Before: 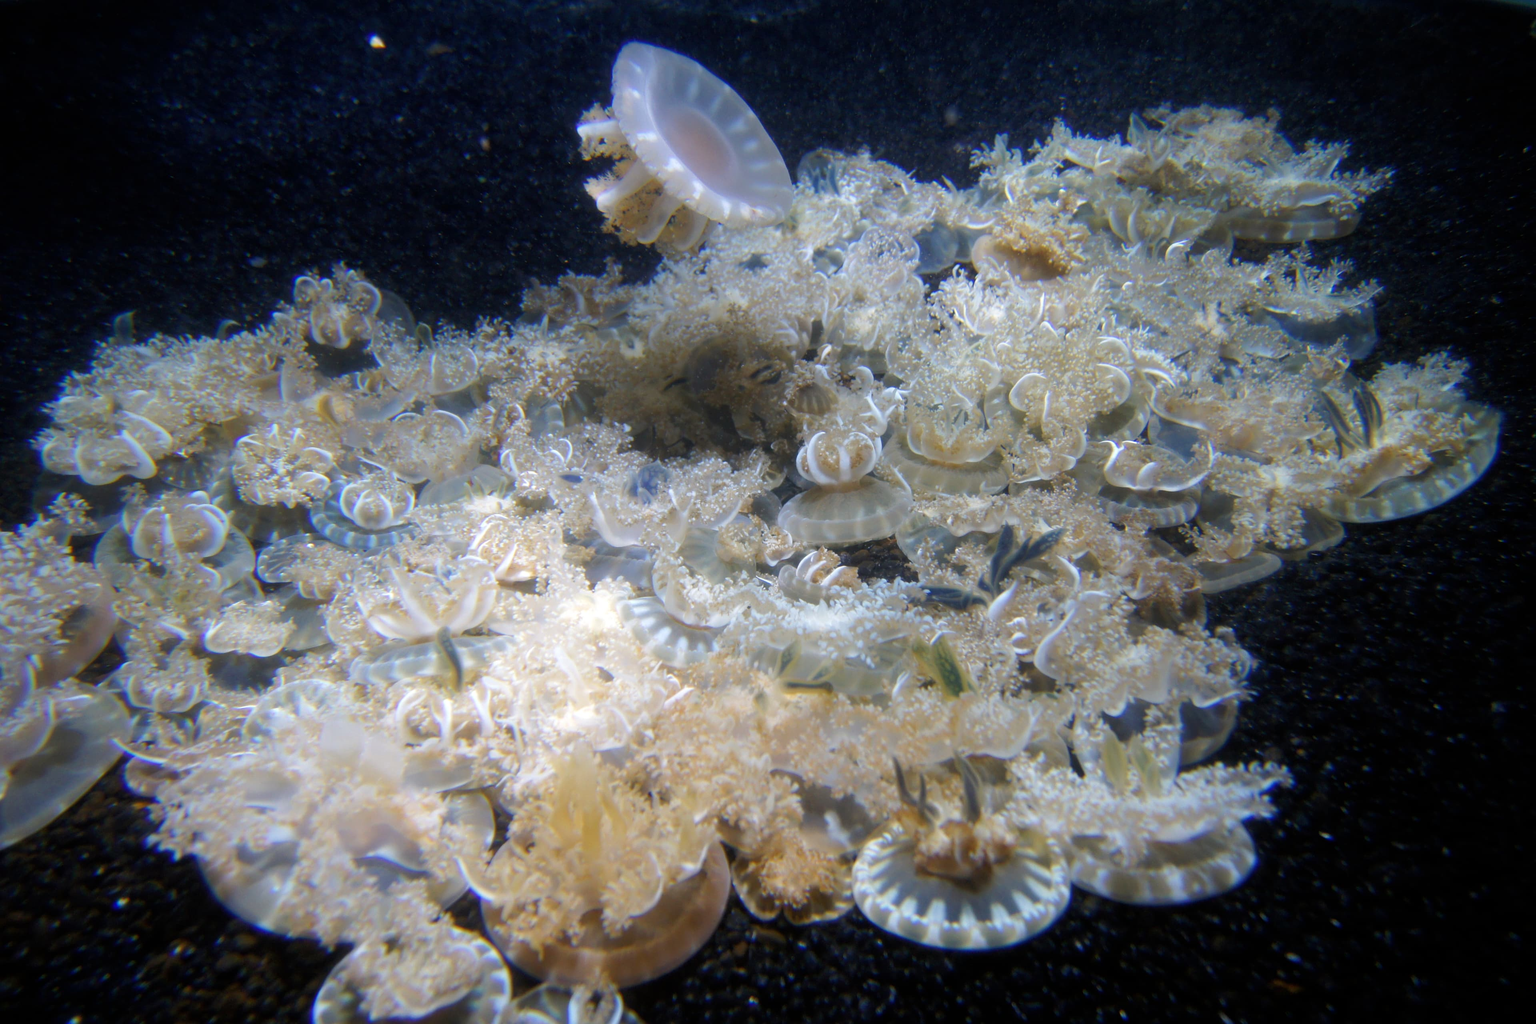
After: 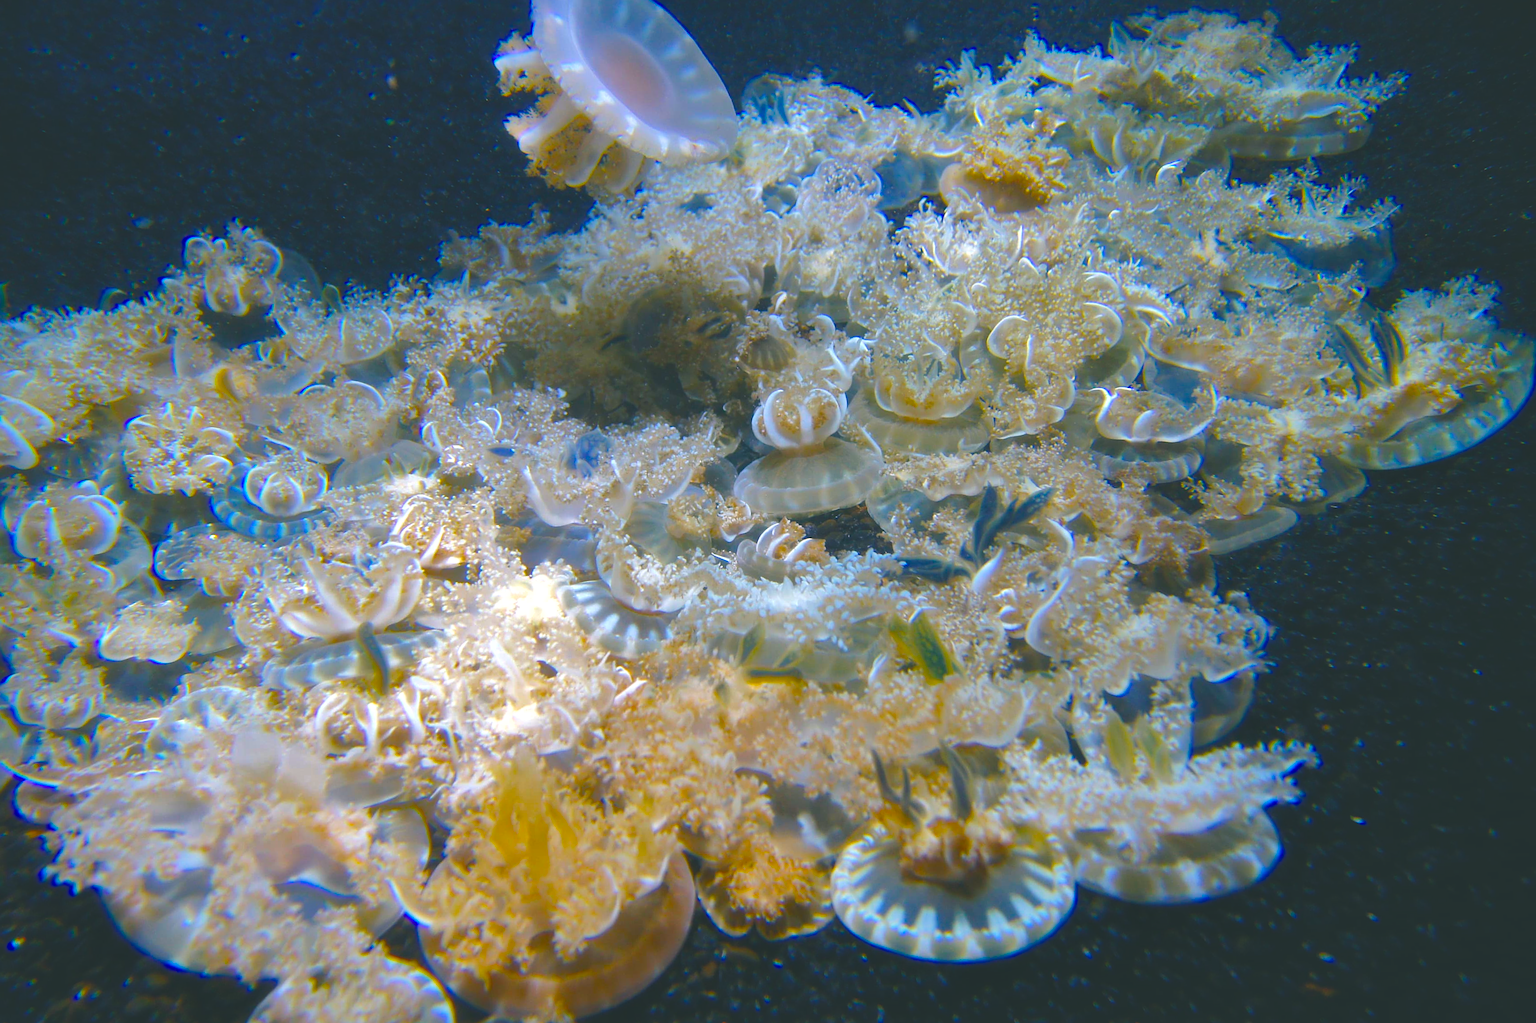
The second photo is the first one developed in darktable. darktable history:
crop and rotate: angle 2.06°, left 5.67%, top 5.695%
shadows and highlights: shadows 39.87, highlights -59.73
color balance rgb: shadows lift › luminance -7.859%, shadows lift › chroma 2.404%, shadows lift › hue 197.76°, global offset › luminance 1.983%, perceptual saturation grading › global saturation 98.838%, perceptual brilliance grading › highlights 2.41%
sharpen: on, module defaults
